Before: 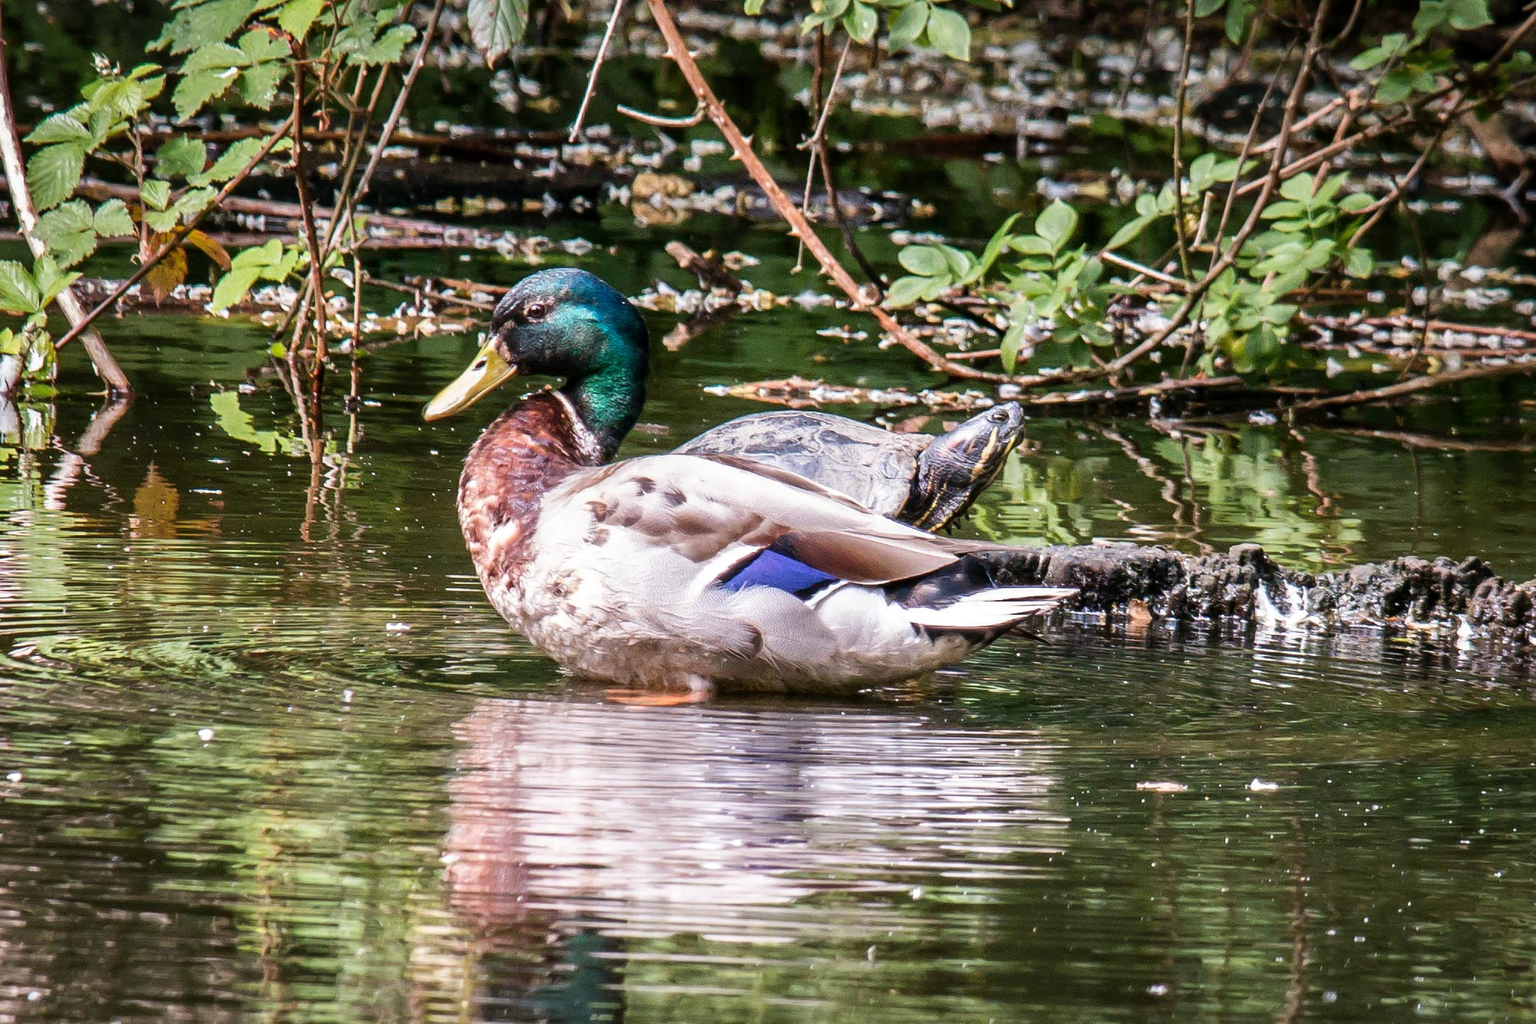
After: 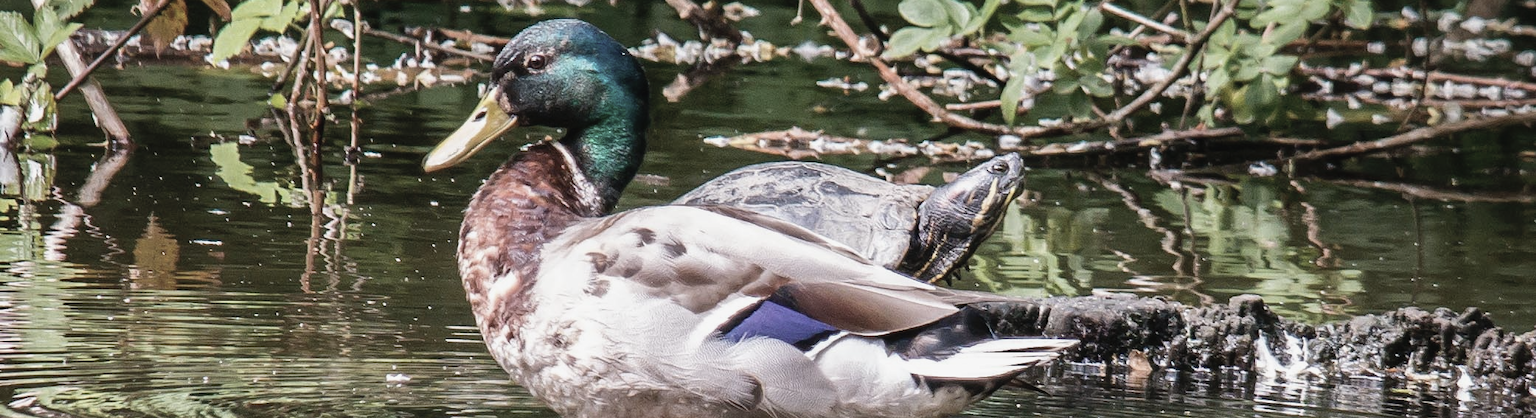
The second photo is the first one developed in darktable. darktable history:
crop and rotate: top 24.368%, bottom 34.691%
contrast brightness saturation: contrast -0.059, saturation -0.409
color correction: highlights b* 0.029, saturation 0.978
exposure: compensate highlight preservation false
